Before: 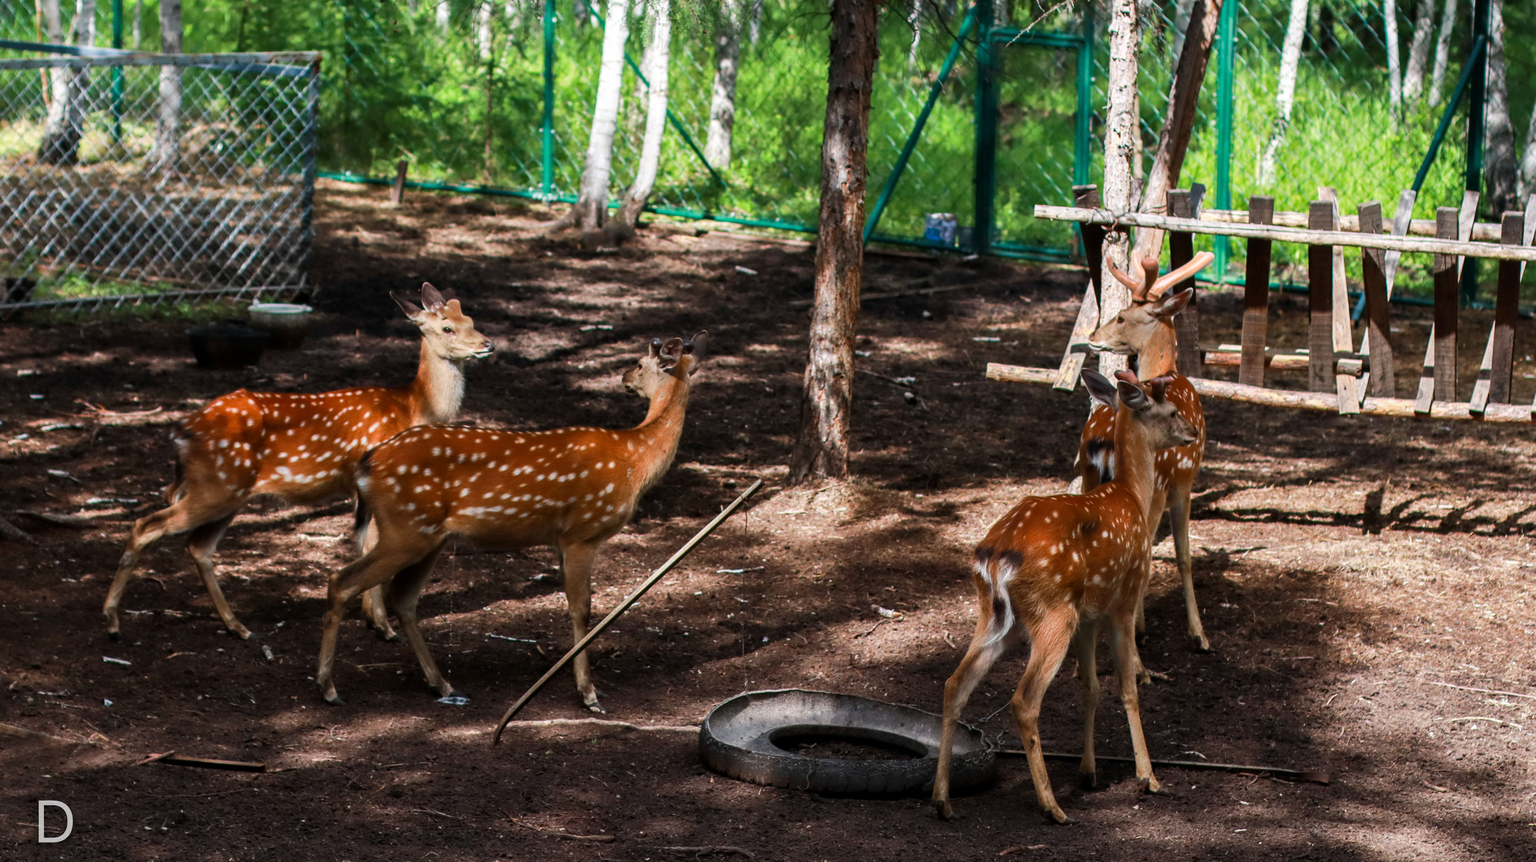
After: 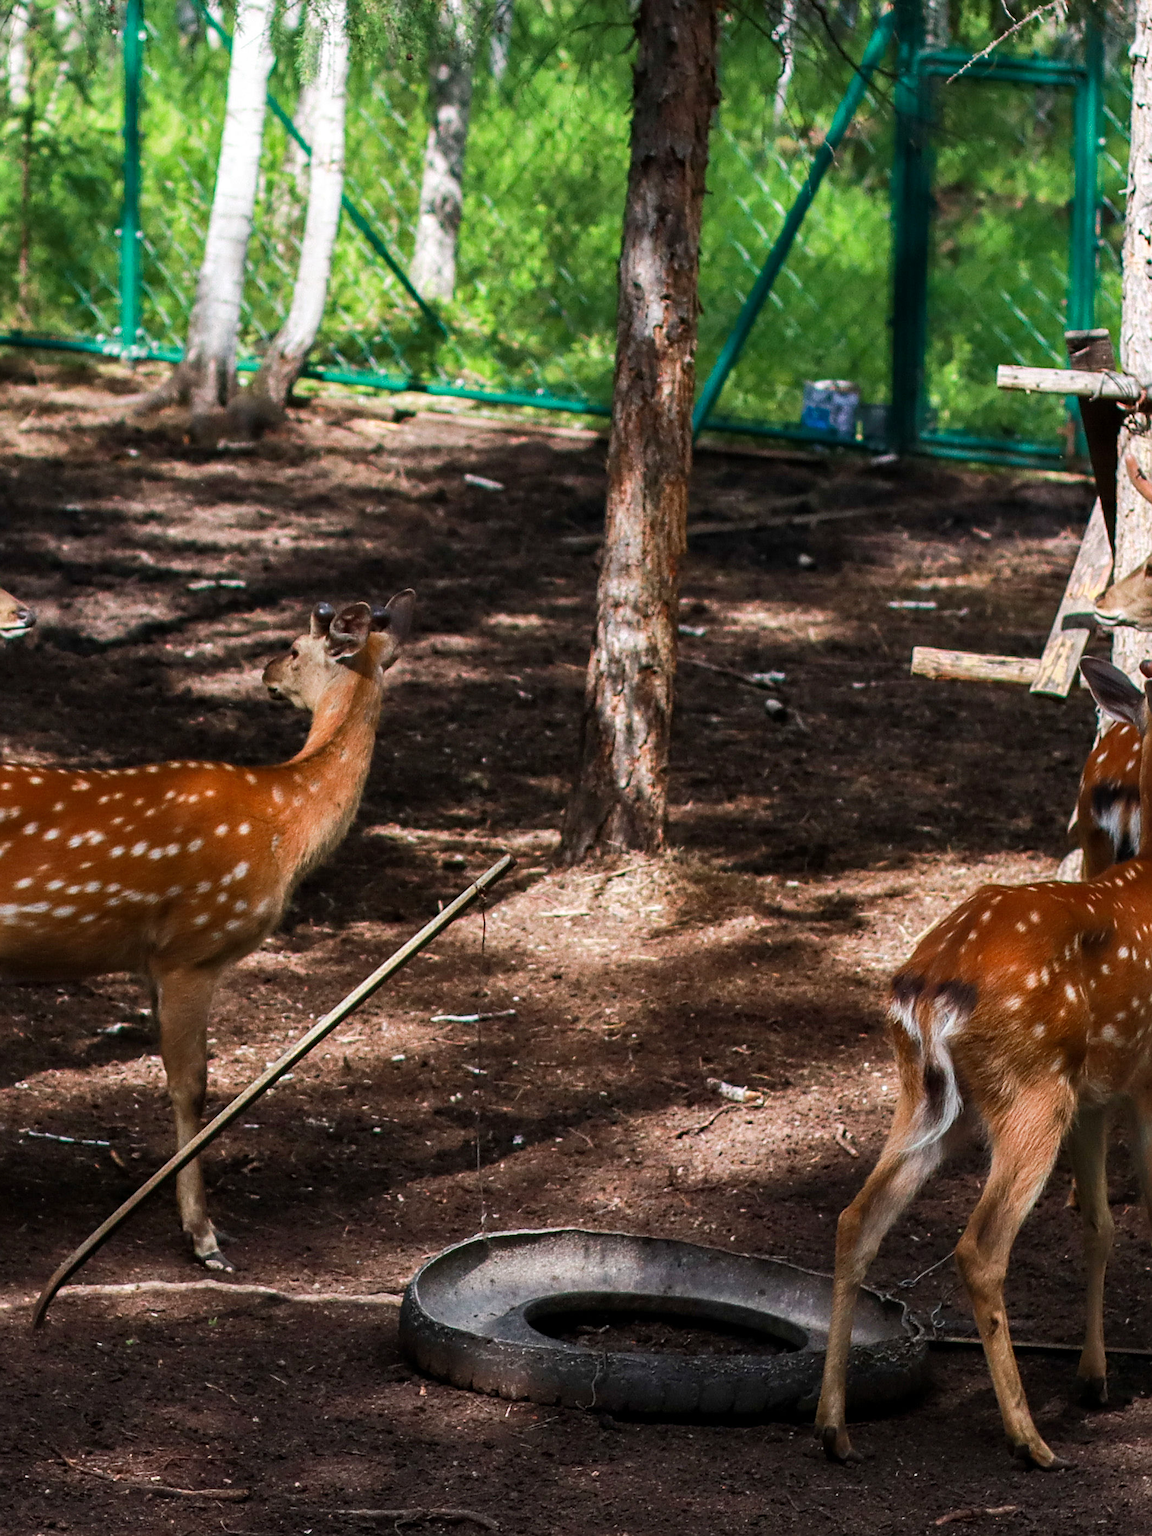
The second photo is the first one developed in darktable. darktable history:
velvia: strength 10.21%
sharpen: on, module defaults
crop: left 30.918%, right 26.982%
